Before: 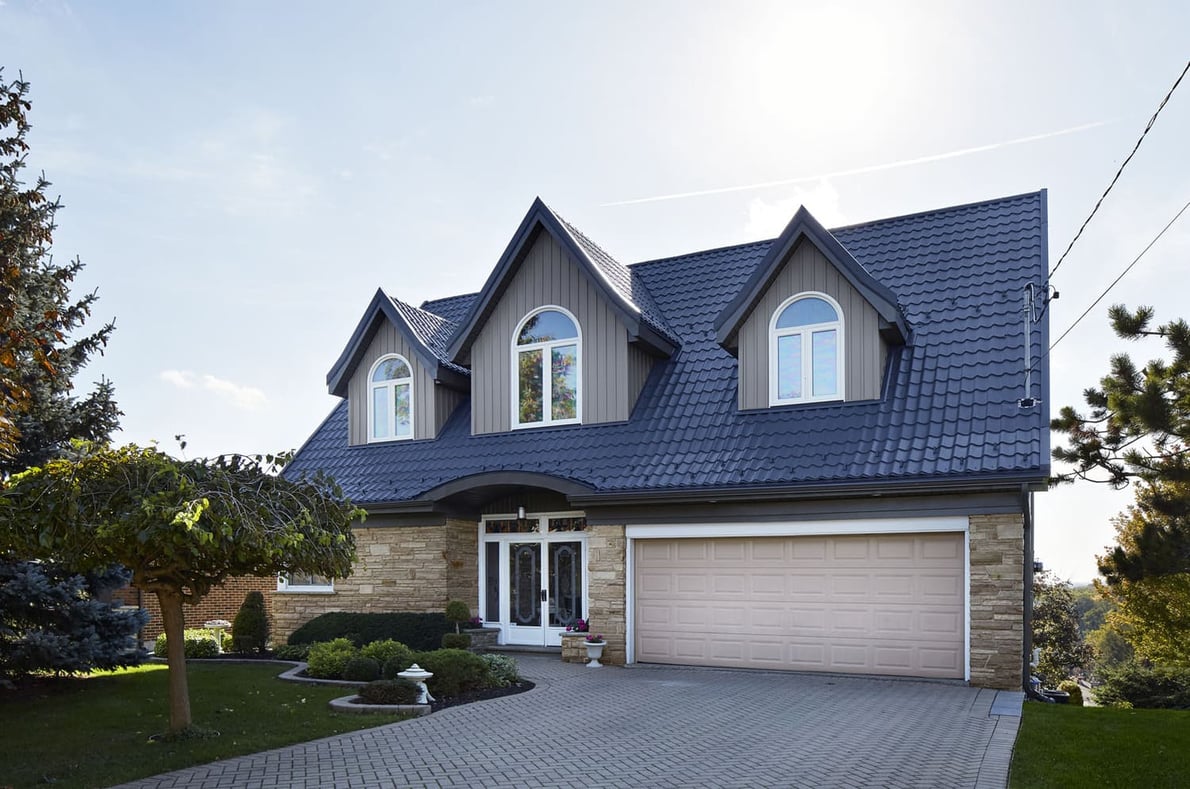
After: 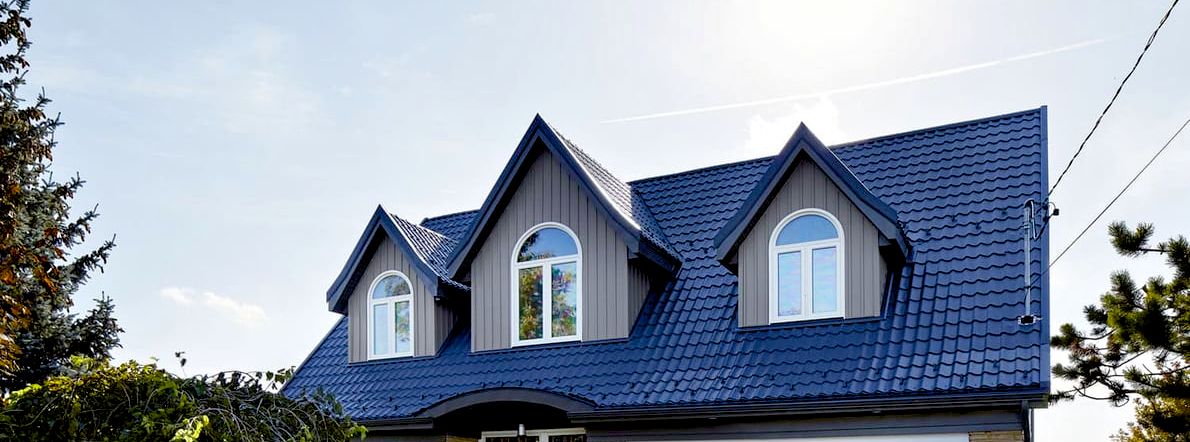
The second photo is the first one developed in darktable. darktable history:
exposure: black level correction 0.016, exposure -0.009 EV, compensate highlight preservation false
crop and rotate: top 10.605%, bottom 33.274%
contrast equalizer: octaves 7, y [[0.6 ×6], [0.55 ×6], [0 ×6], [0 ×6], [0 ×6]], mix 0.2
color balance rgb: perceptual saturation grading › global saturation 35%, perceptual saturation grading › highlights -30%, perceptual saturation grading › shadows 35%, perceptual brilliance grading › global brilliance 3%, perceptual brilliance grading › highlights -3%, perceptual brilliance grading › shadows 3%
